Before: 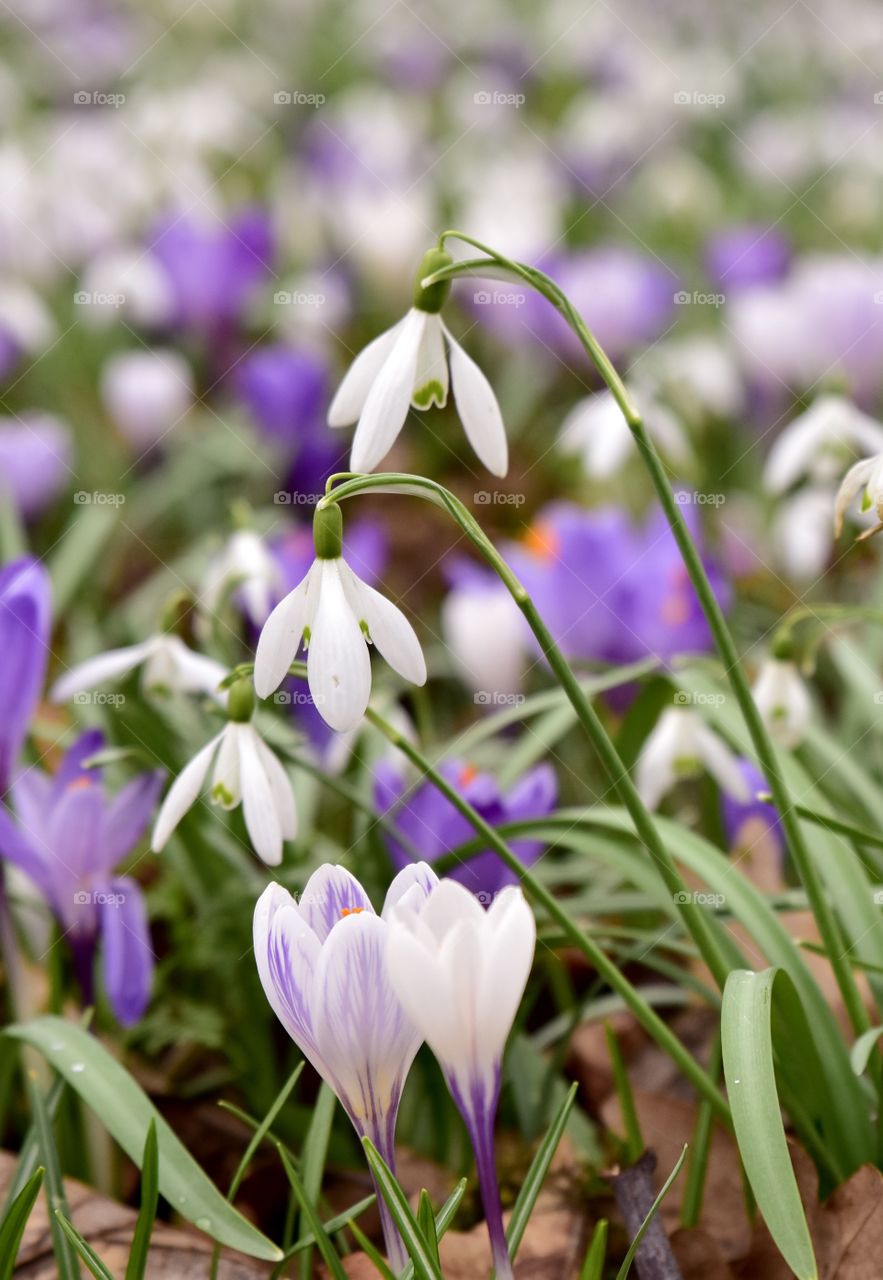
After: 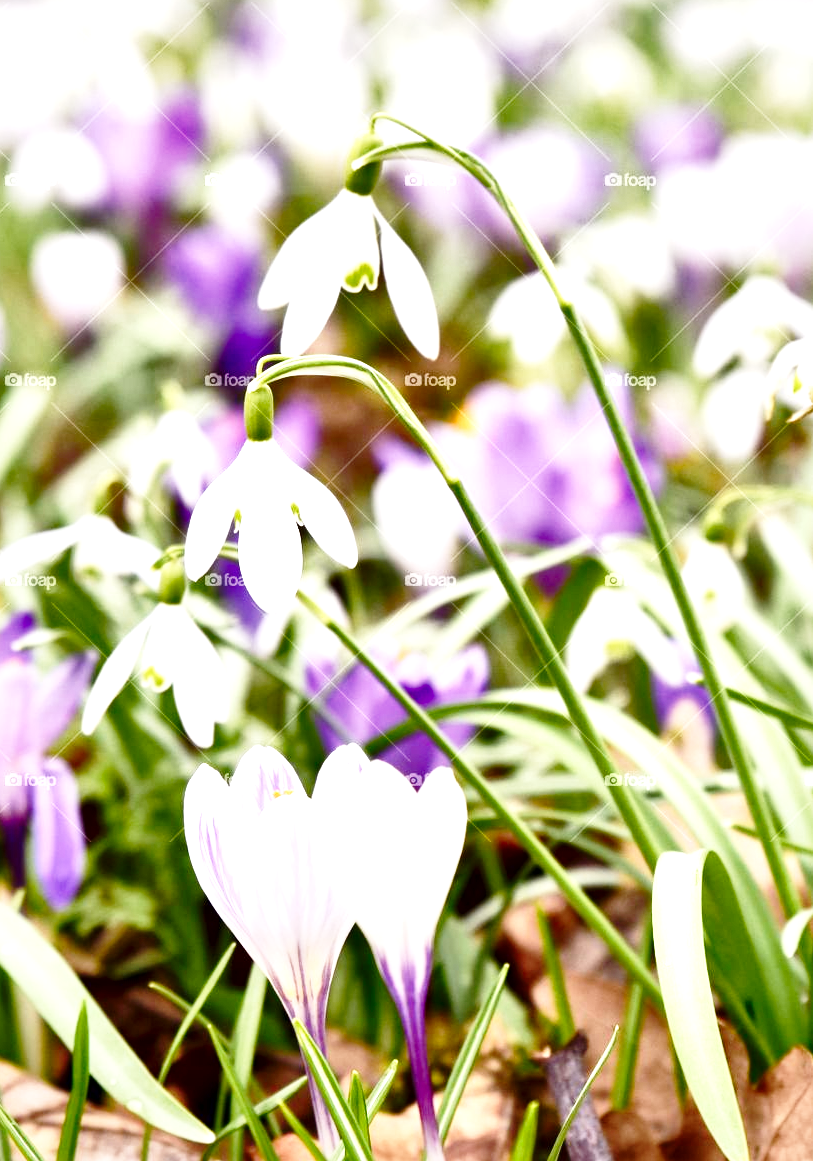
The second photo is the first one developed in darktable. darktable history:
local contrast: mode bilateral grid, contrast 25, coarseness 61, detail 151%, midtone range 0.2
exposure: exposure 1.001 EV, compensate highlight preservation false
crop and rotate: left 7.911%, top 9.252%
shadows and highlights: shadows 34.94, highlights -34.96, highlights color adjustment 48.97%, soften with gaussian
base curve: curves: ch0 [(0, 0) (0.028, 0.03) (0.121, 0.232) (0.46, 0.748) (0.859, 0.968) (1, 1)], preserve colors none
